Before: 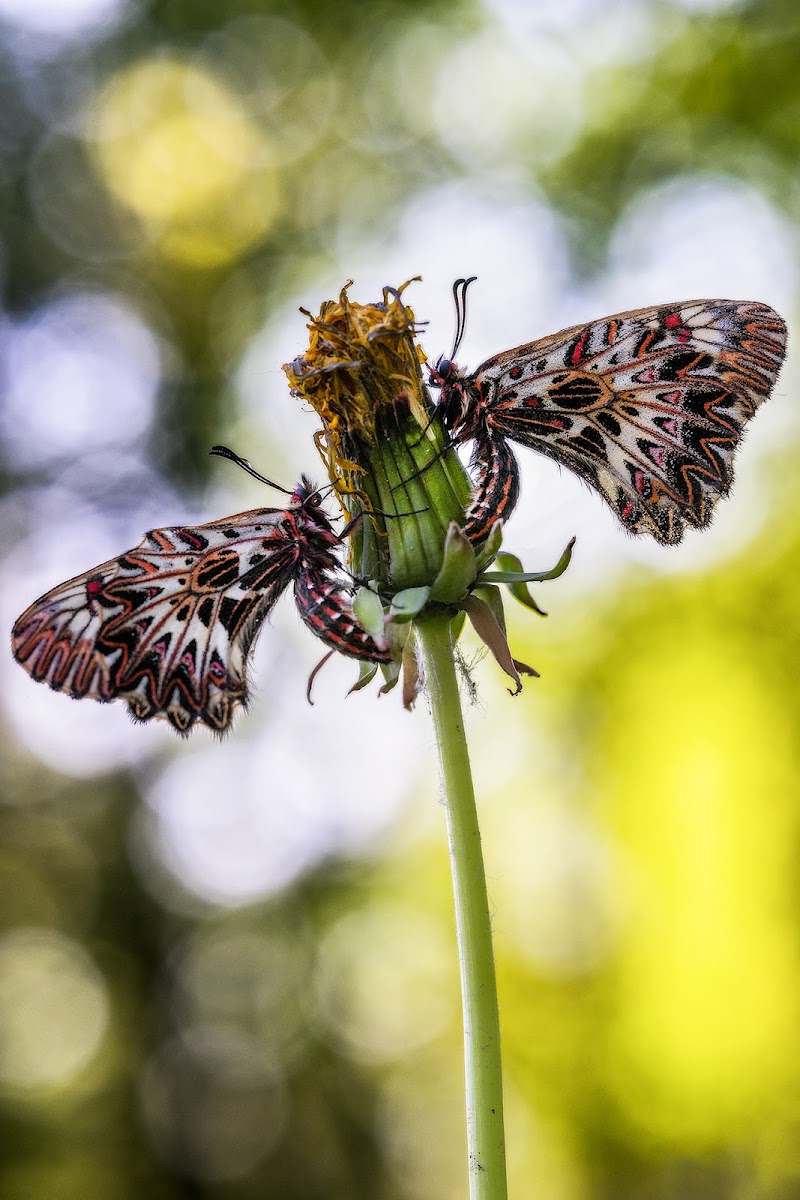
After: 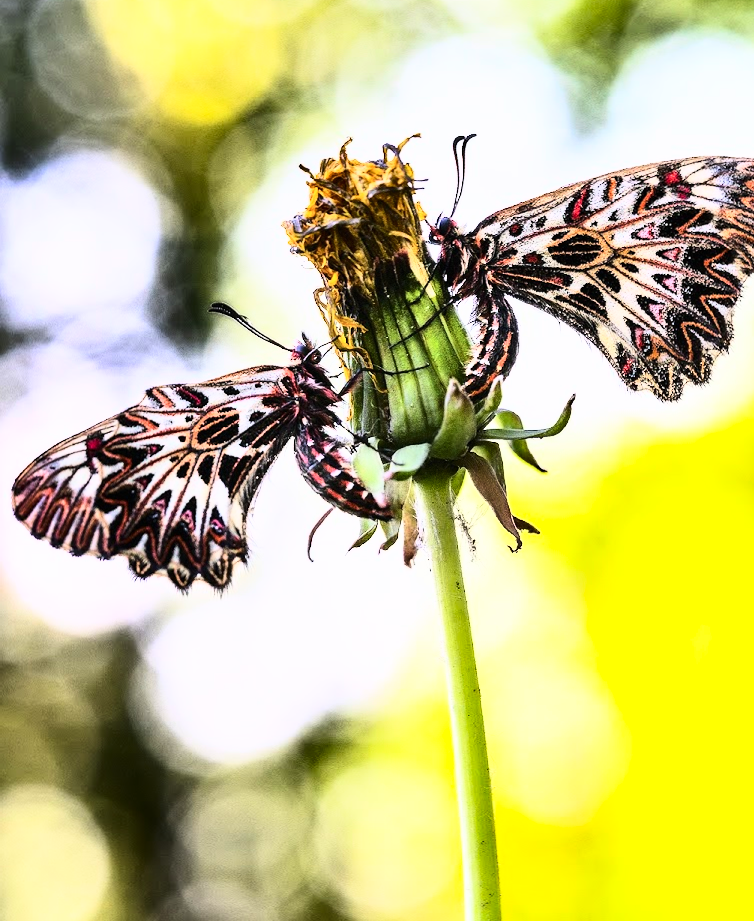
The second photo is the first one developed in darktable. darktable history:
local contrast: mode bilateral grid, contrast 100, coarseness 100, detail 90%, midtone range 0.2
crop and rotate: angle 0.066°, top 11.928%, right 5.538%, bottom 11.116%
color correction: highlights b* 0.013, saturation 0.976
shadows and highlights: soften with gaussian
contrast brightness saturation: contrast 0.239, brightness 0.087
tone equalizer: edges refinement/feathering 500, mask exposure compensation -1.57 EV, preserve details no
base curve: curves: ch0 [(0, 0) (0.026, 0.03) (0.109, 0.232) (0.351, 0.748) (0.669, 0.968) (1, 1)]
